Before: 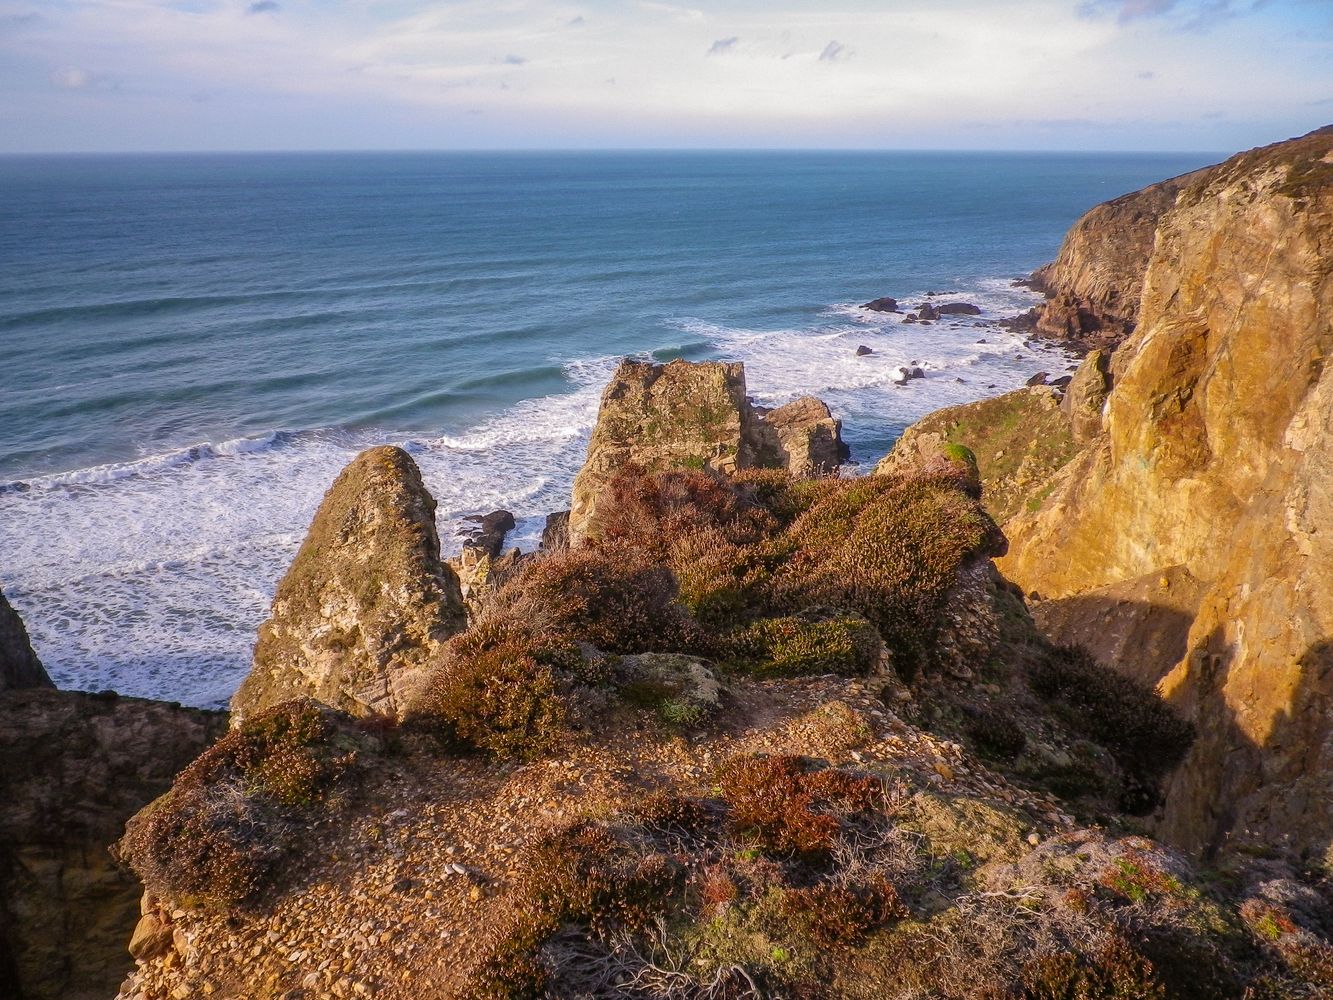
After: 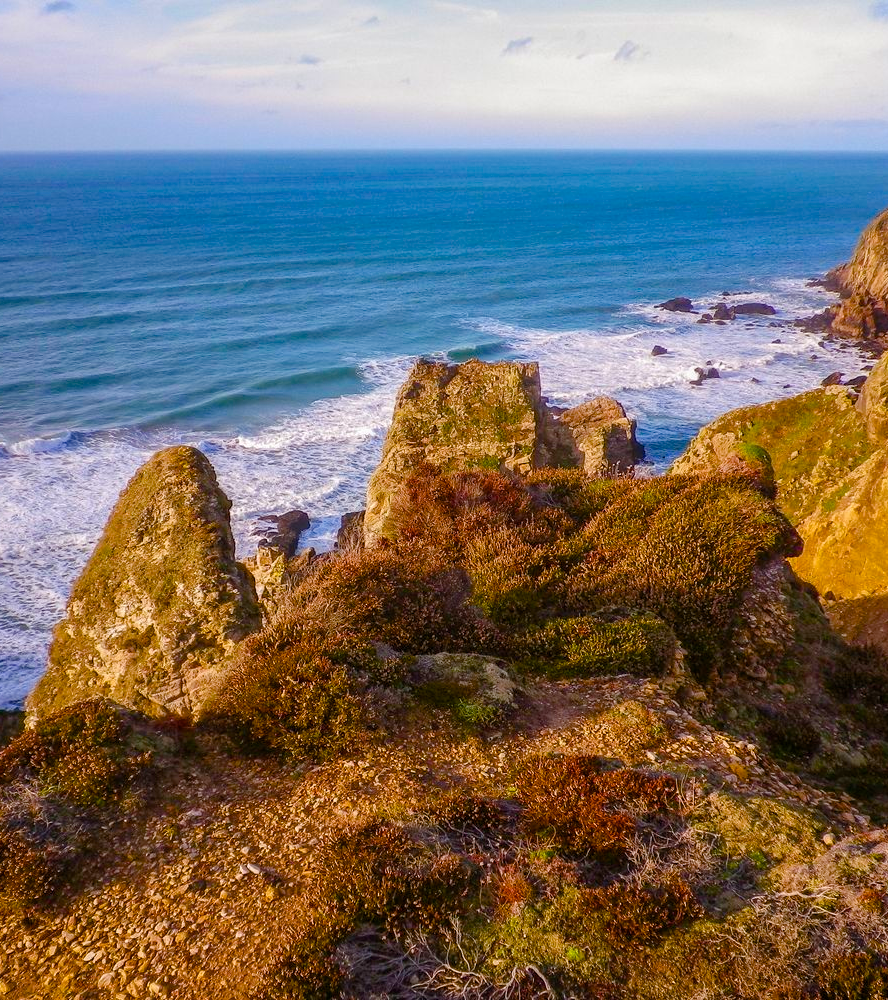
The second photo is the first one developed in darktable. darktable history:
color balance rgb: perceptual saturation grading › global saturation 20%, perceptual saturation grading › highlights -25%, perceptual saturation grading › shadows 50.52%, global vibrance 40.24%
crop: left 15.419%, right 17.914%
